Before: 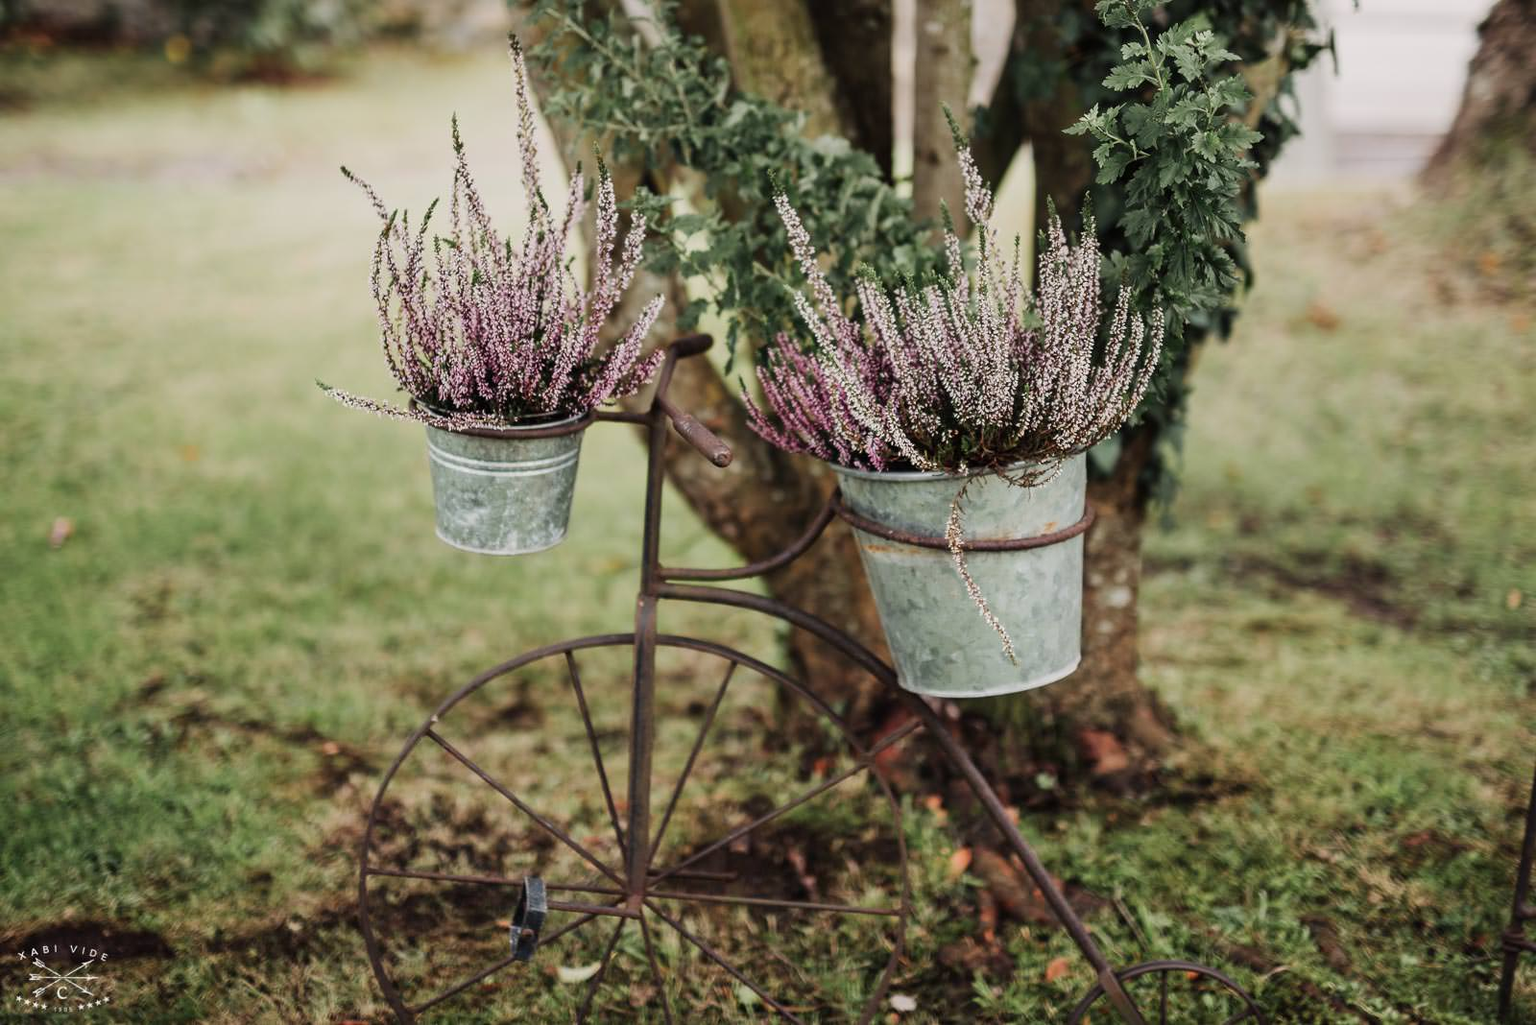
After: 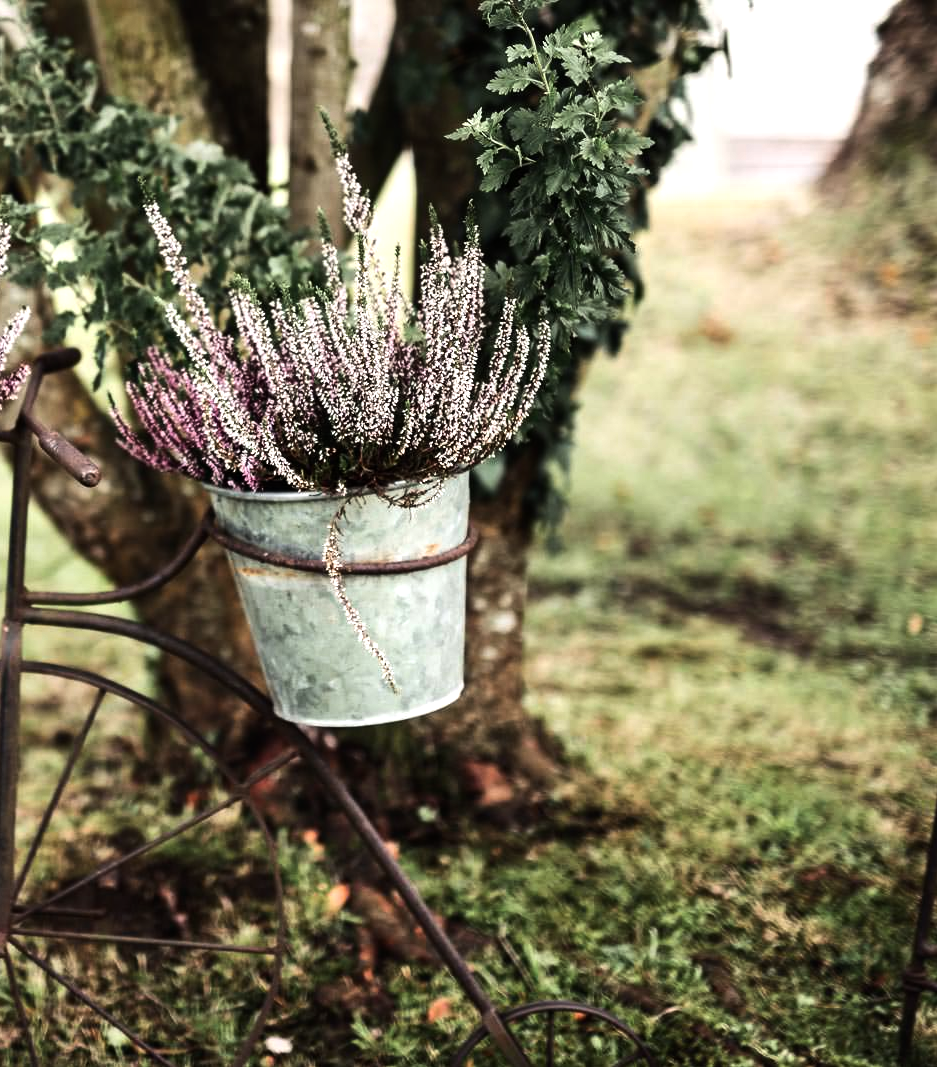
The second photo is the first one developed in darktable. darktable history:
tone equalizer: -8 EV -1.08 EV, -7 EV -1.01 EV, -6 EV -0.867 EV, -5 EV -0.578 EV, -3 EV 0.578 EV, -2 EV 0.867 EV, -1 EV 1.01 EV, +0 EV 1.08 EV, edges refinement/feathering 500, mask exposure compensation -1.57 EV, preserve details no
crop: left 41.402%
